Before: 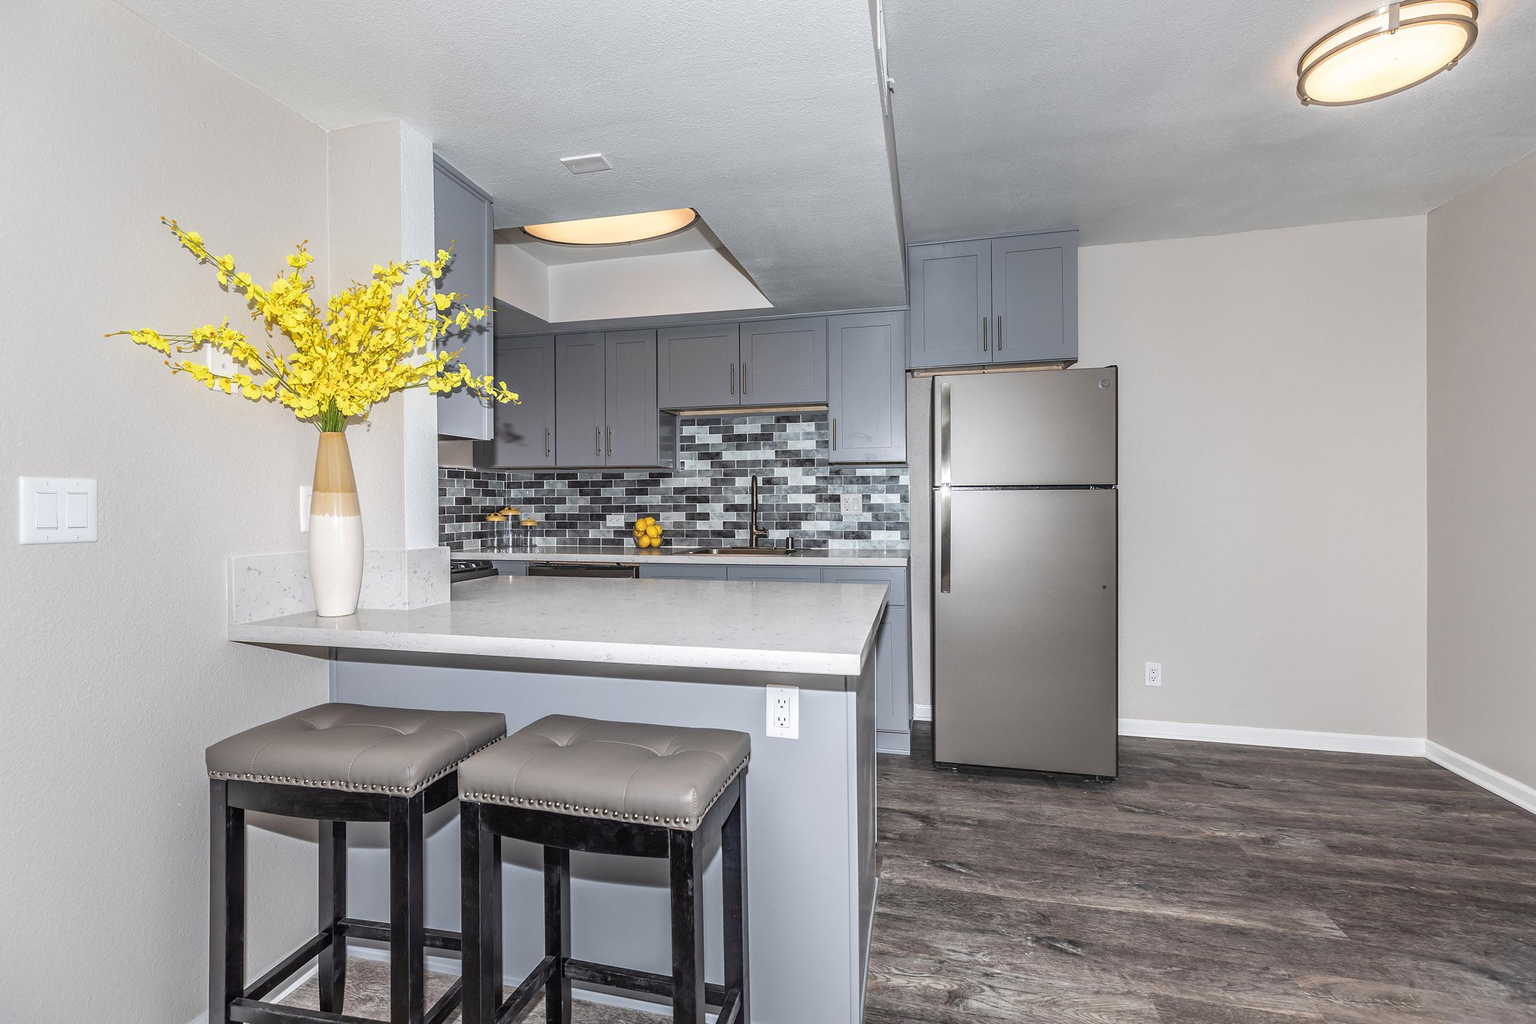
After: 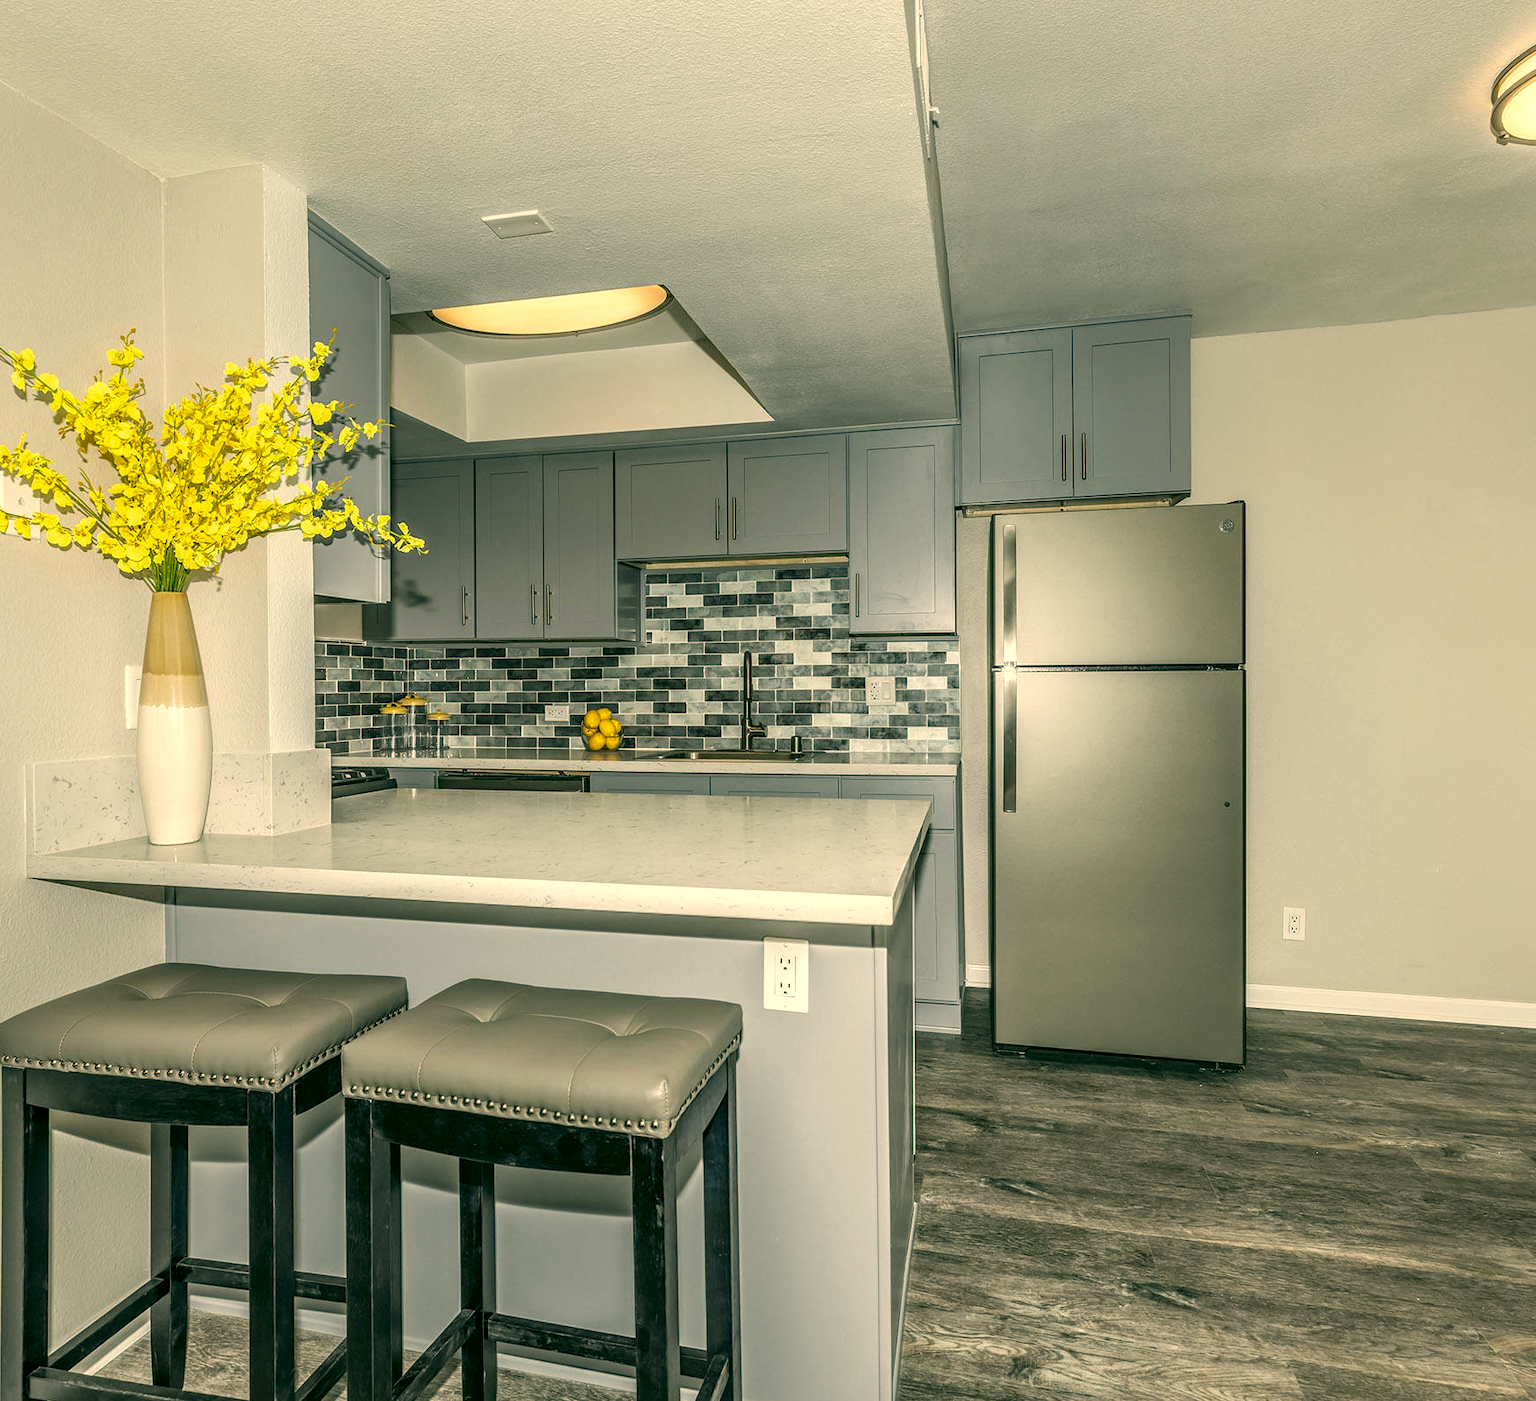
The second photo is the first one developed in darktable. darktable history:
crop: left 13.618%, right 13.356%
local contrast: detail 130%
color correction: highlights a* 4.69, highlights b* 24.41, shadows a* -15.9, shadows b* 3.94
